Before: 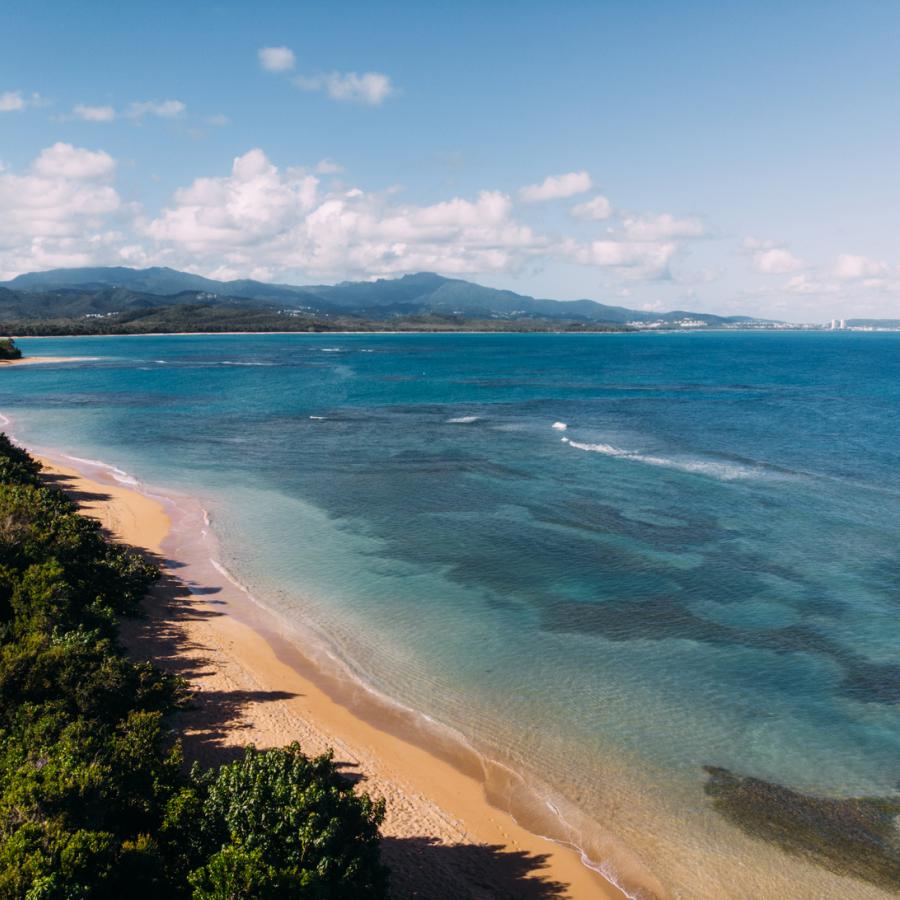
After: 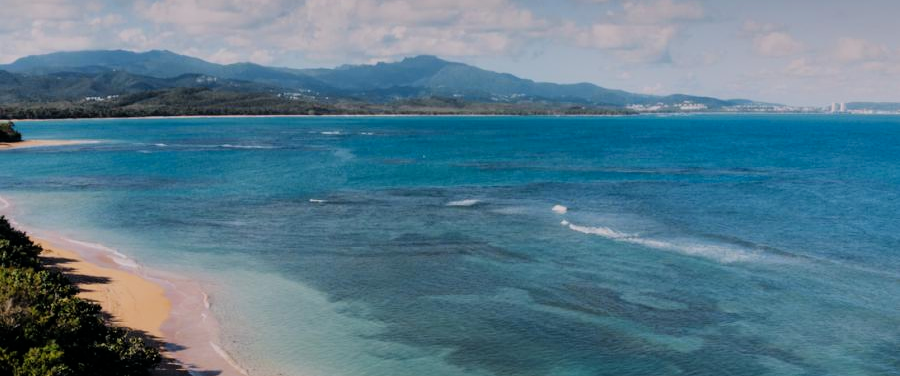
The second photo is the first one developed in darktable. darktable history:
exposure: compensate highlight preservation false
crop and rotate: top 24.113%, bottom 34.102%
shadows and highlights: shadows 24.2, highlights -79.86, soften with gaussian
filmic rgb: black relative exposure -7.65 EV, white relative exposure 4.56 EV, hardness 3.61, color science v6 (2022)
color zones: curves: ch0 [(0.068, 0.464) (0.25, 0.5) (0.48, 0.508) (0.75, 0.536) (0.886, 0.476) (0.967, 0.456)]; ch1 [(0.066, 0.456) (0.25, 0.5) (0.616, 0.508) (0.746, 0.56) (0.934, 0.444)]
